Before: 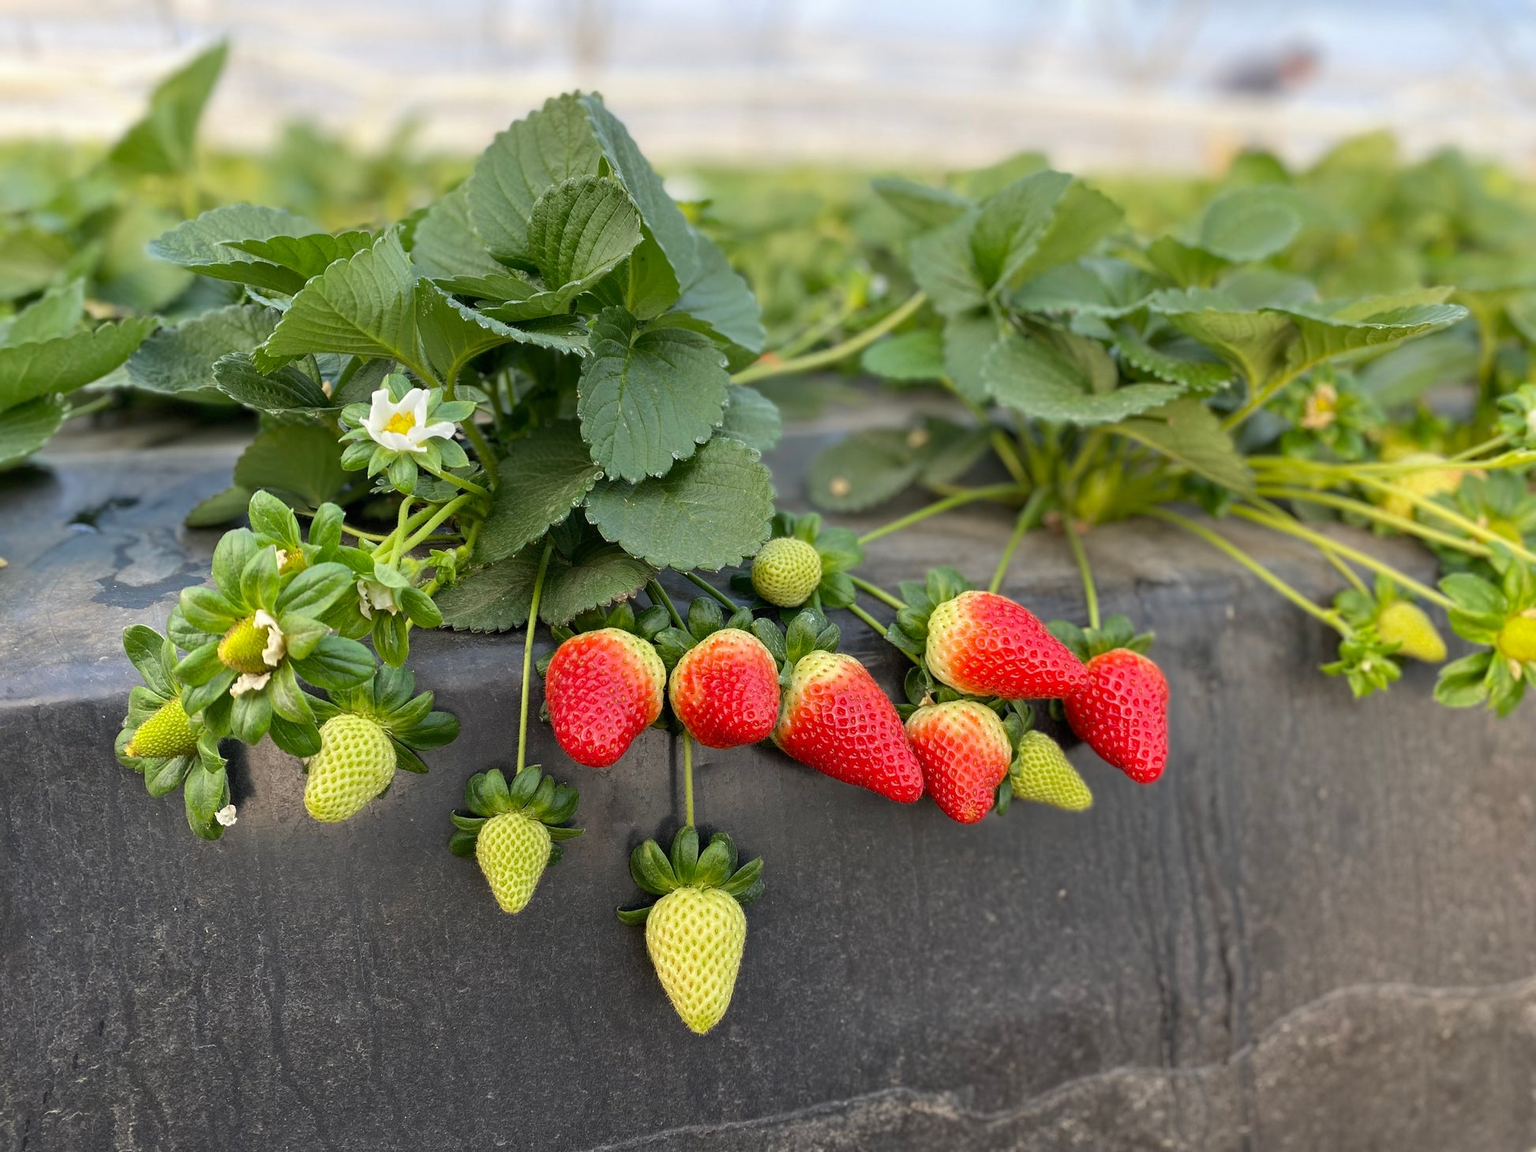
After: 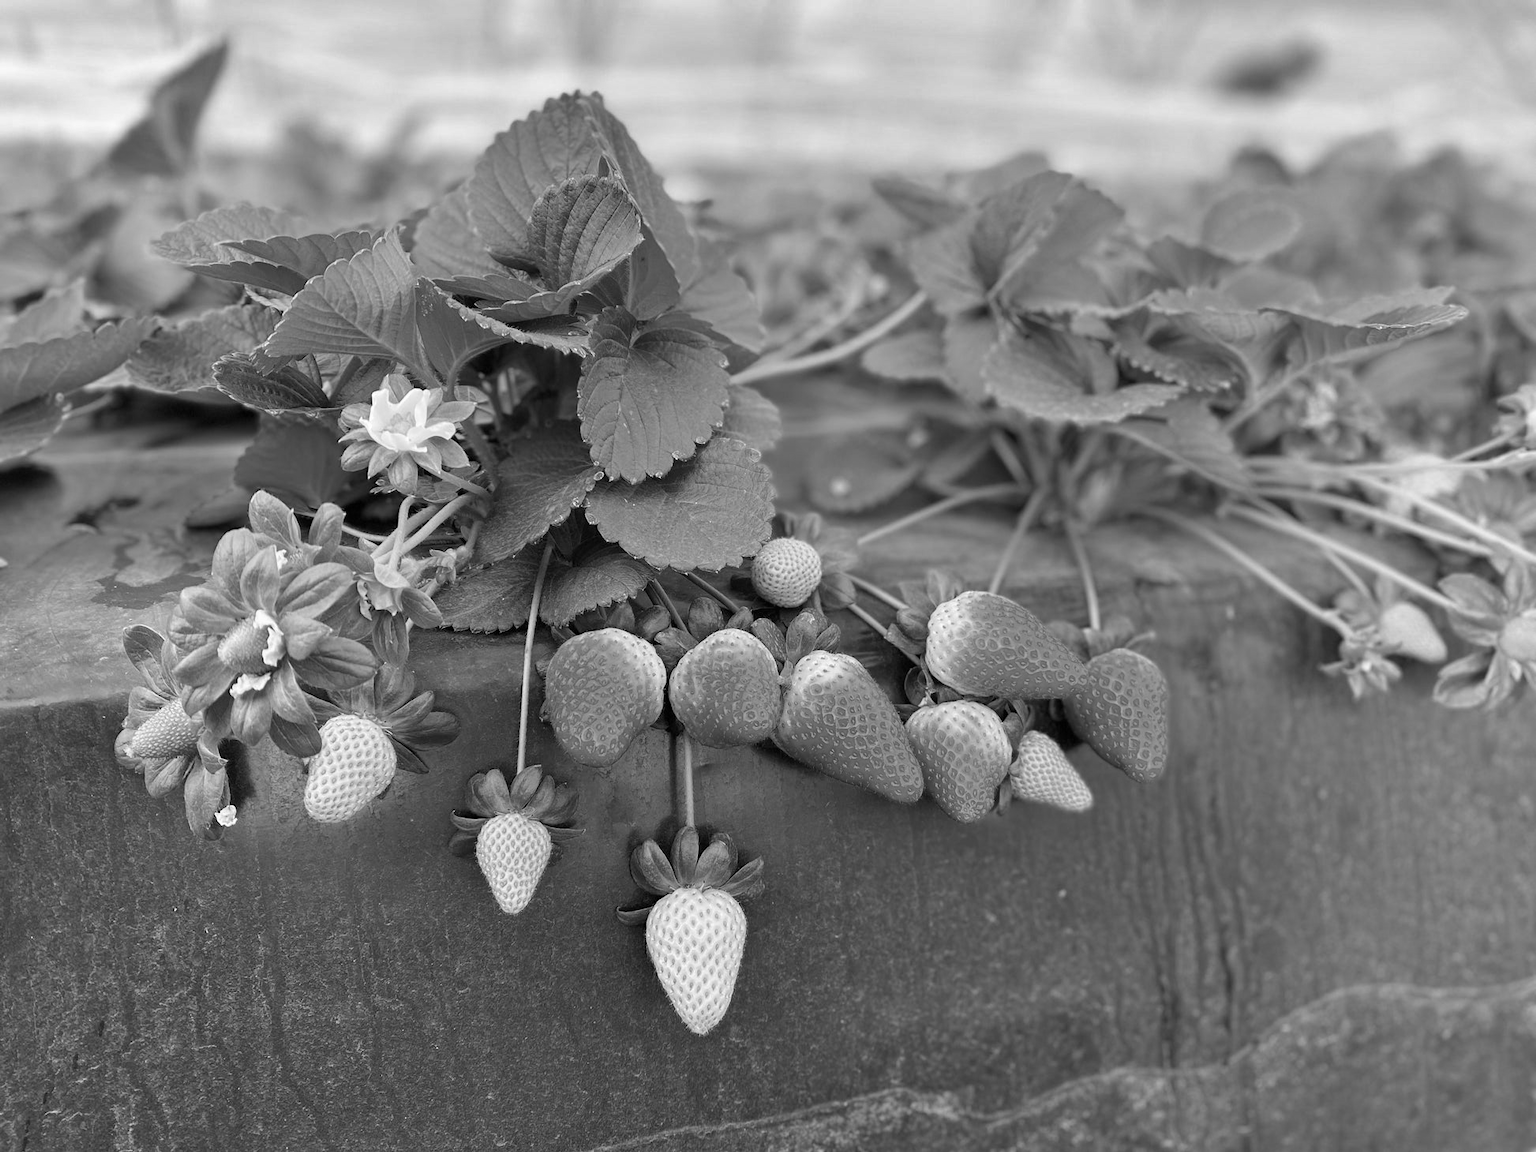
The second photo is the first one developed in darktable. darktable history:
velvia: on, module defaults
shadows and highlights: soften with gaussian
white balance: red 1.009, blue 1.027
monochrome: a -6.99, b 35.61, size 1.4
